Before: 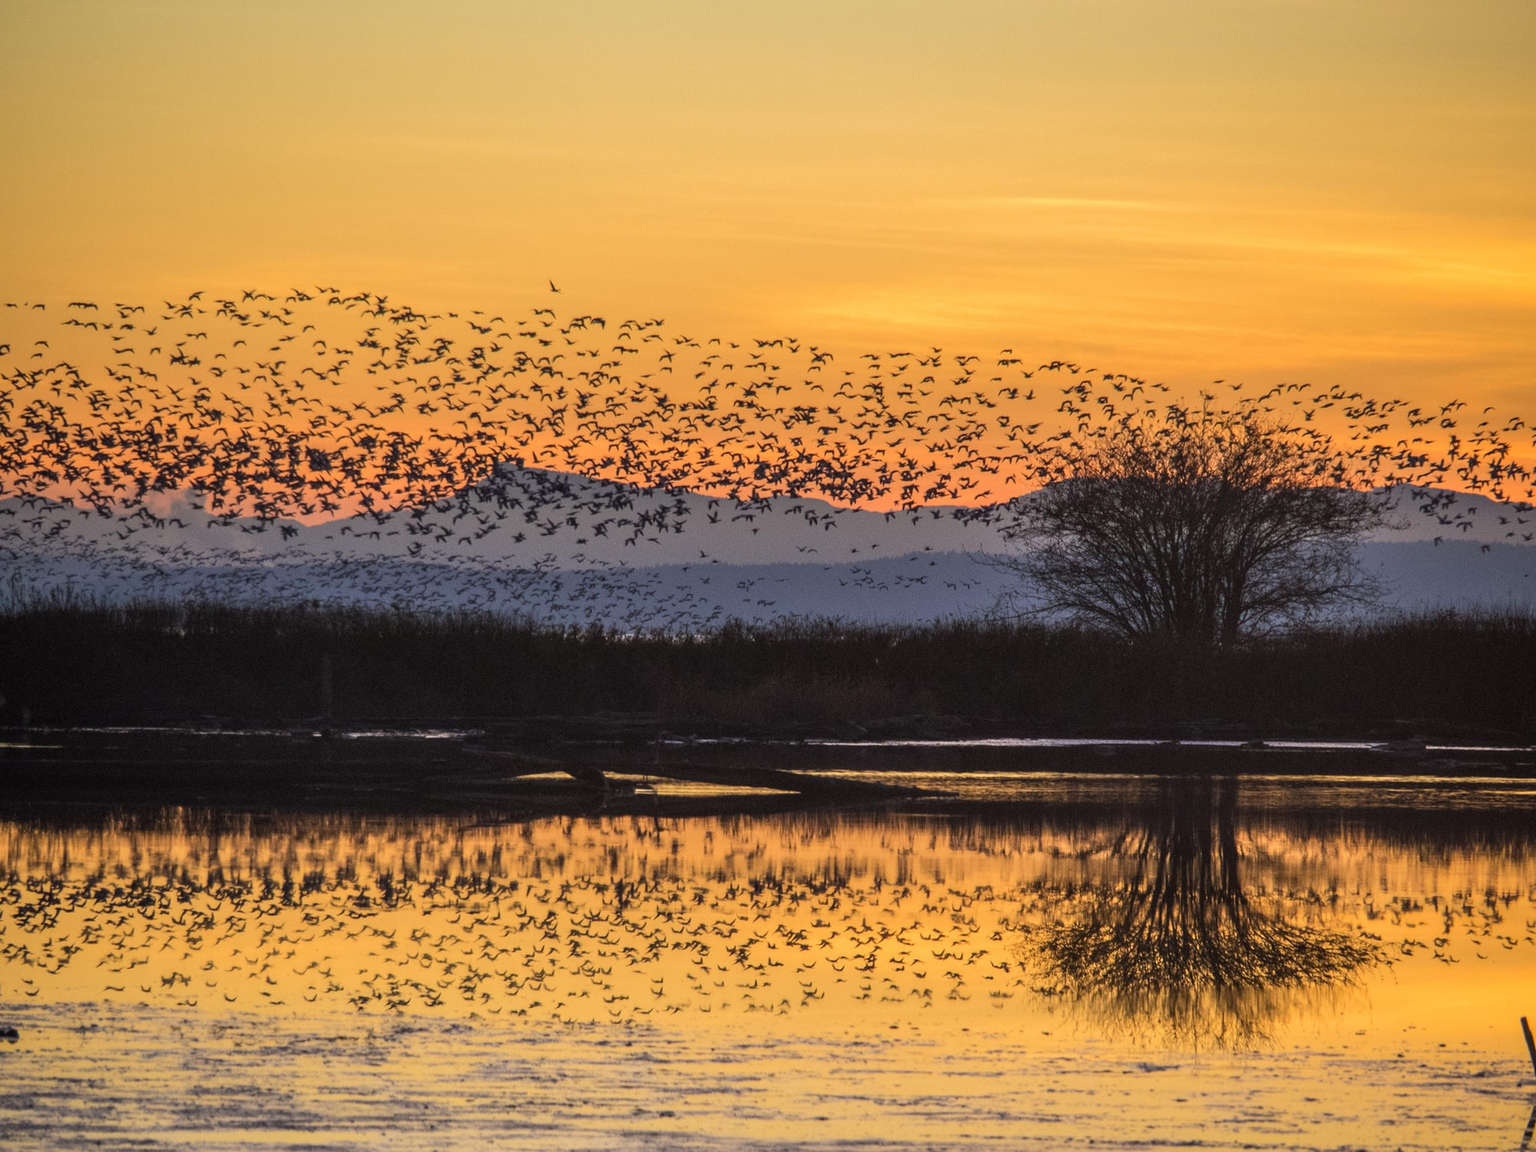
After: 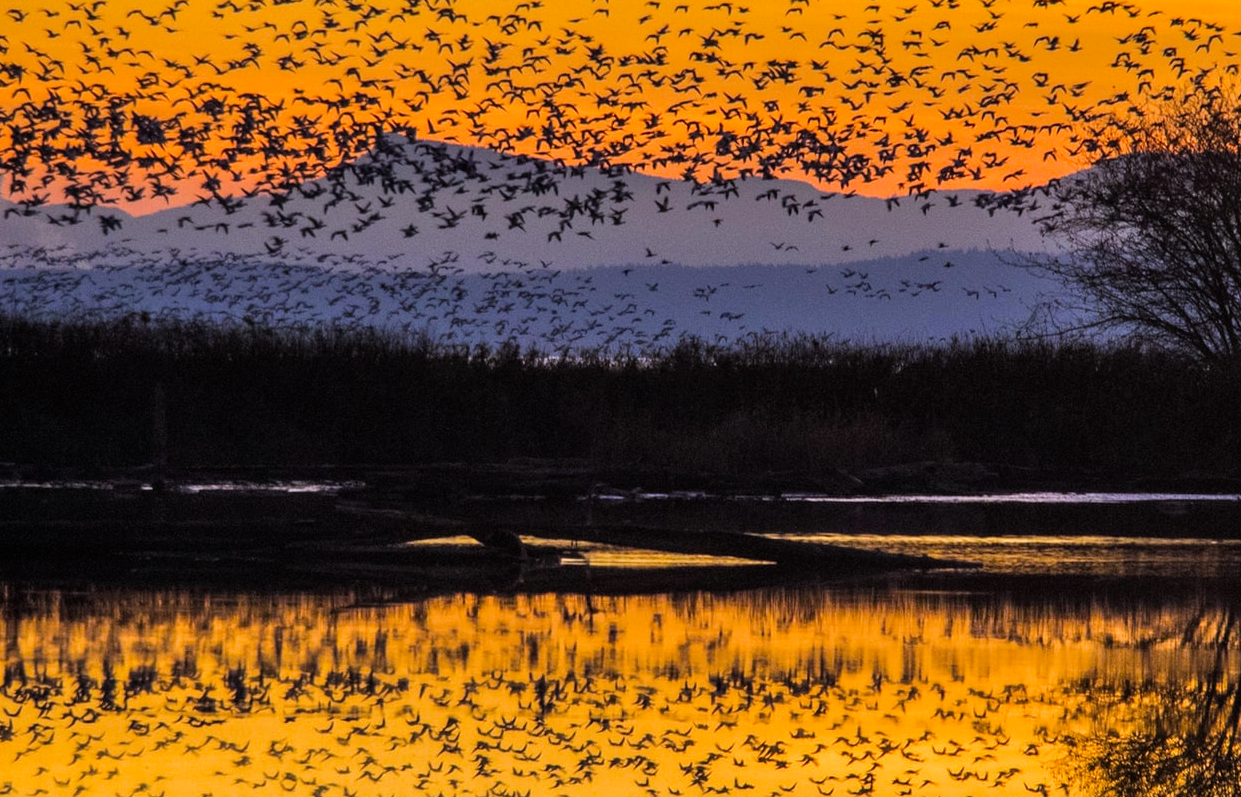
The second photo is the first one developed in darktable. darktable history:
filmic rgb: black relative exposure -12 EV, white relative exposure 2.8 EV, threshold 3 EV, target black luminance 0%, hardness 8.06, latitude 70.41%, contrast 1.14, highlights saturation mix 10%, shadows ↔ highlights balance -0.388%, color science v4 (2020), iterations of high-quality reconstruction 10, contrast in shadows soft, contrast in highlights soft, enable highlight reconstruction true
crop: left 13.312%, top 31.28%, right 24.627%, bottom 15.582%
white balance: red 1.004, blue 1.096
